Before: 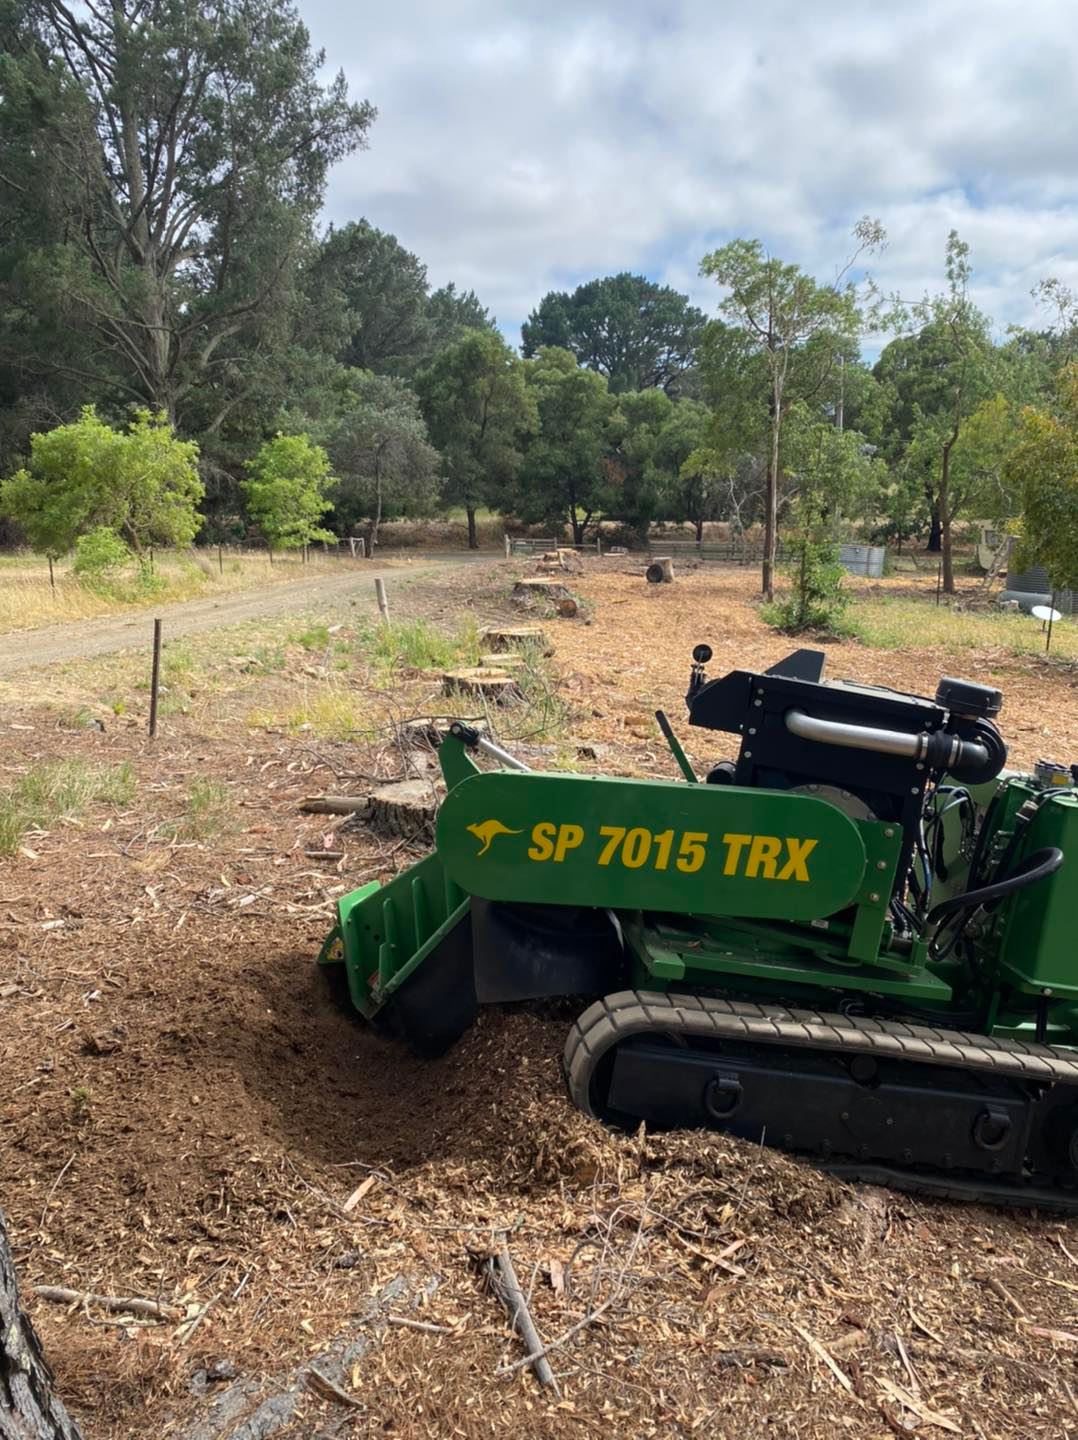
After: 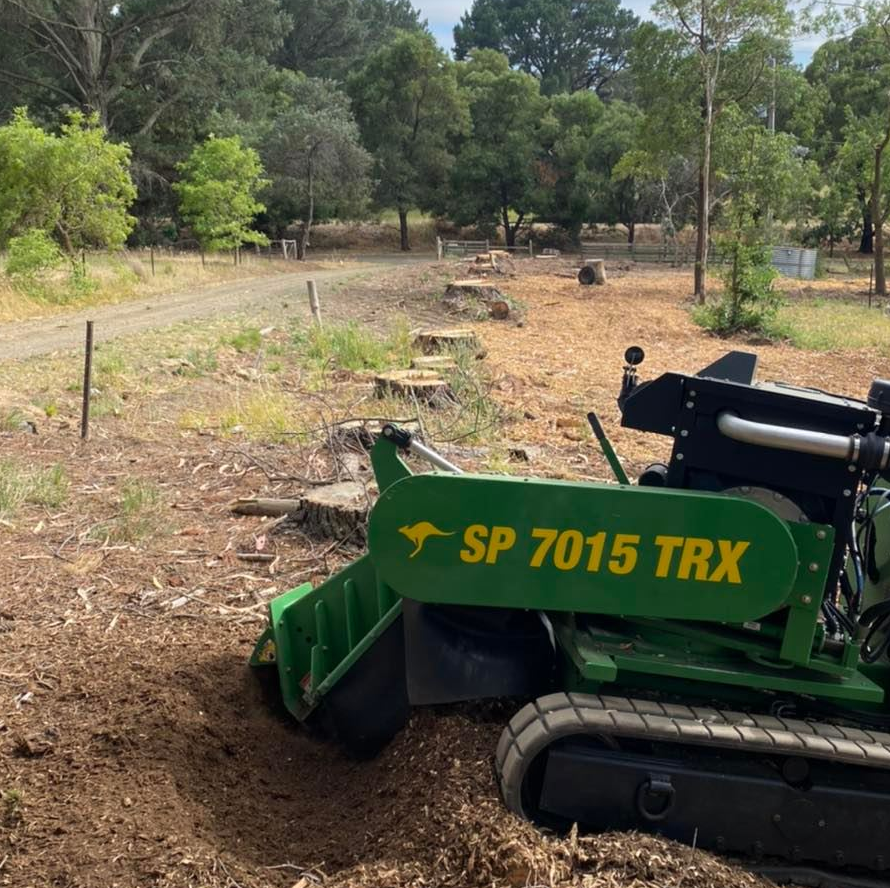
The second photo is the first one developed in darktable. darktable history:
crop and rotate: left 6.315%, top 20.742%, right 11.052%, bottom 17.591%
